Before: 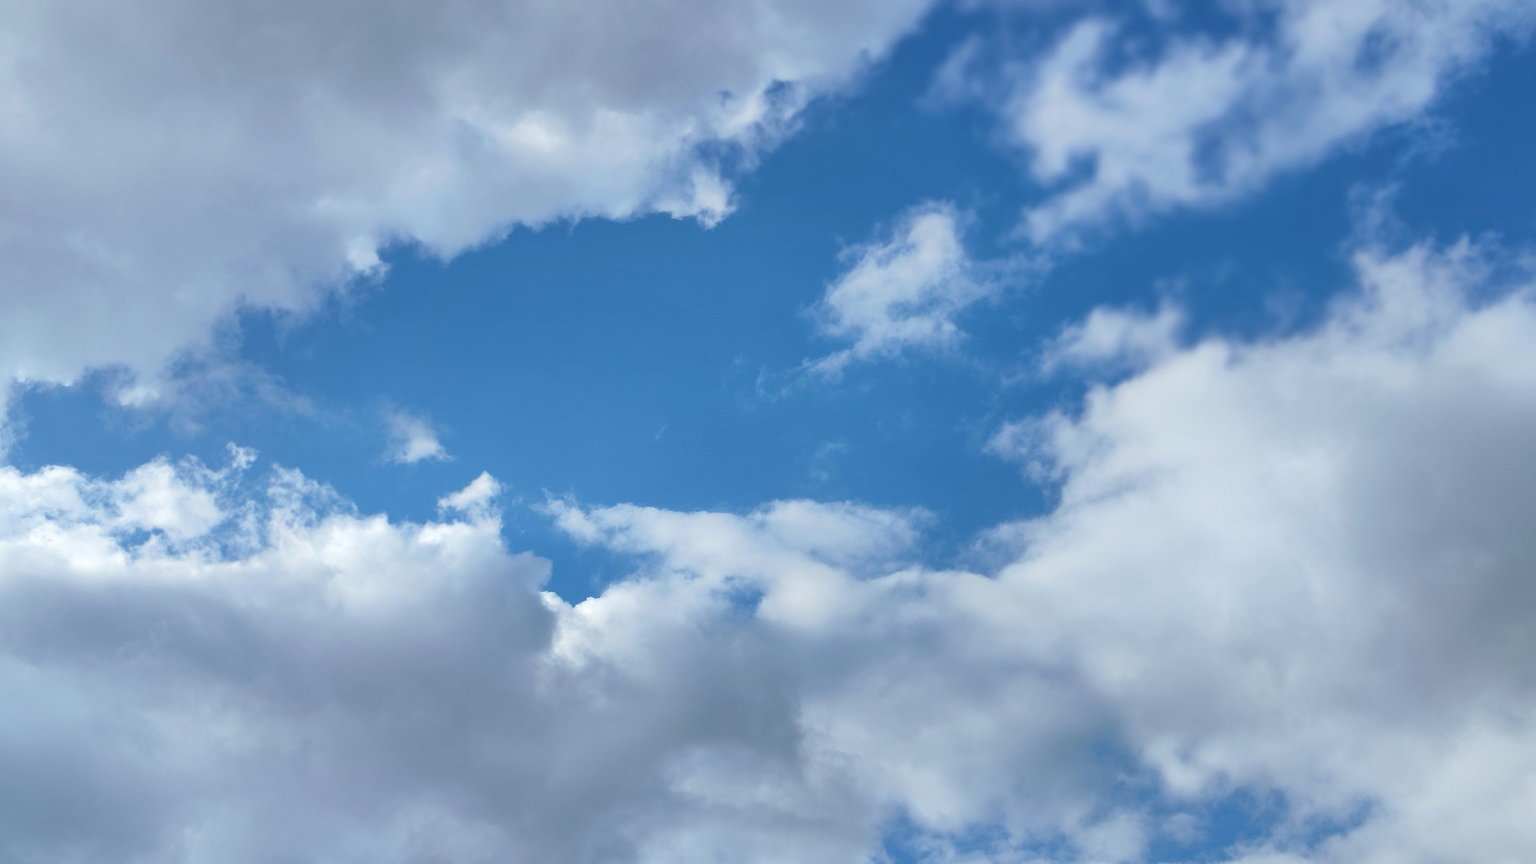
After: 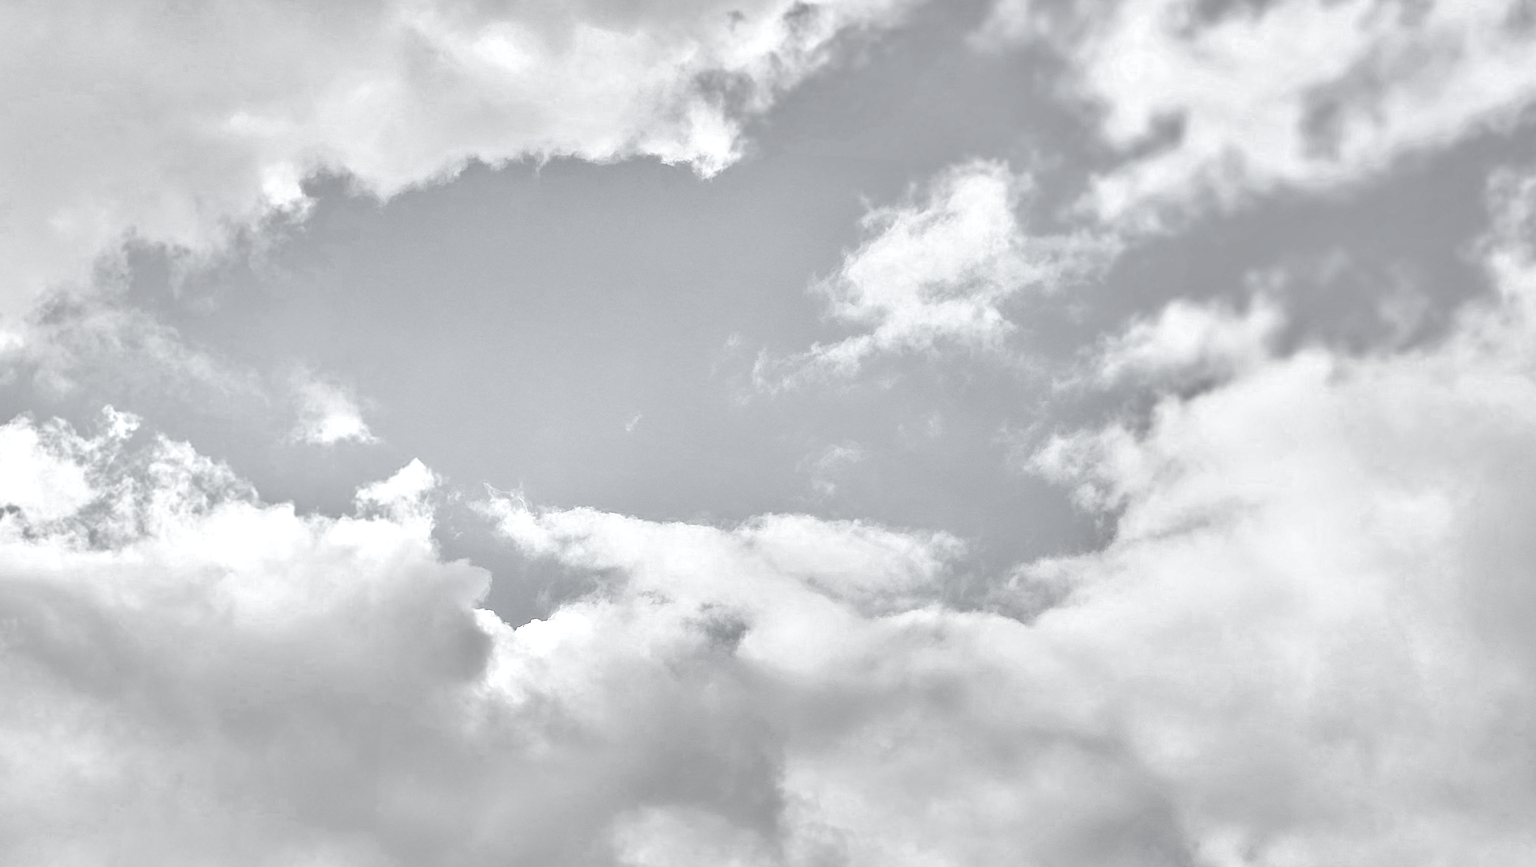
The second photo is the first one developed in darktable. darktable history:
color balance rgb: perceptual saturation grading › global saturation 30.34%, global vibrance 20%
color calibration: illuminant as shot in camera, x 0.359, y 0.362, temperature 4579.38 K
crop and rotate: angle -3.29°, left 5.213%, top 5.197%, right 4.724%, bottom 4.359%
local contrast: highlights 105%, shadows 102%, detail 119%, midtone range 0.2
tone equalizer: -7 EV 0.148 EV, -6 EV 0.58 EV, -5 EV 1.14 EV, -4 EV 1.37 EV, -3 EV 1.16 EV, -2 EV 0.6 EV, -1 EV 0.152 EV
color zones: curves: ch0 [(0, 0.613) (0.01, 0.613) (0.245, 0.448) (0.498, 0.529) (0.642, 0.665) (0.879, 0.777) (0.99, 0.613)]; ch1 [(0, 0.035) (0.121, 0.189) (0.259, 0.197) (0.415, 0.061) (0.589, 0.022) (0.732, 0.022) (0.857, 0.026) (0.991, 0.053)]
shadows and highlights: soften with gaussian
